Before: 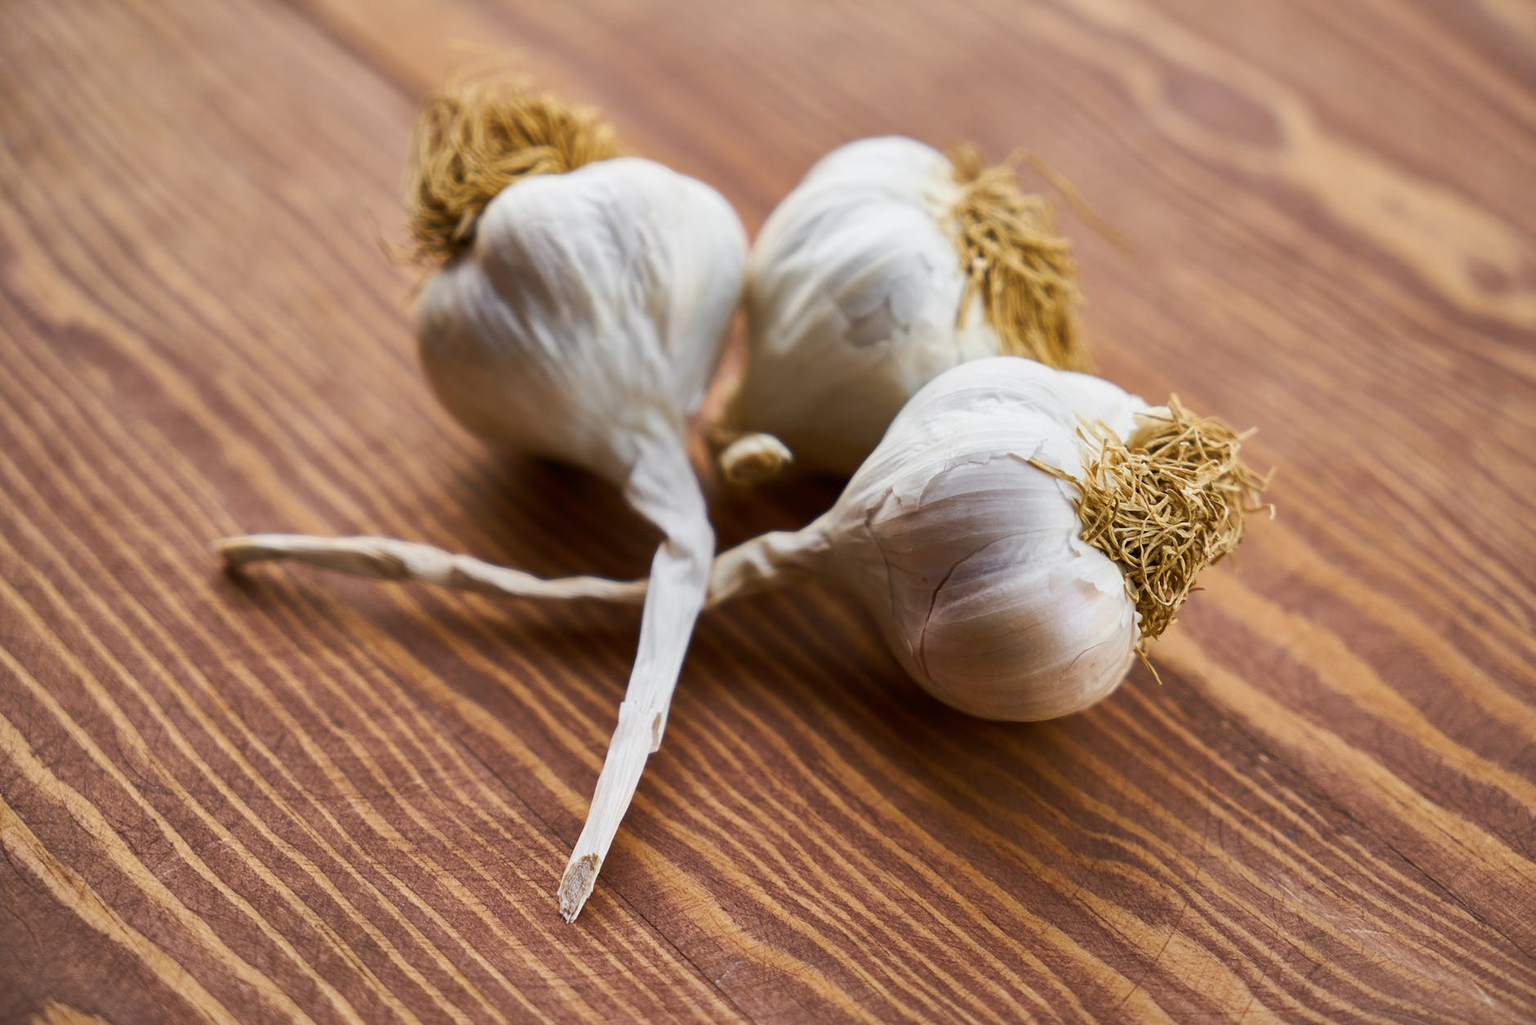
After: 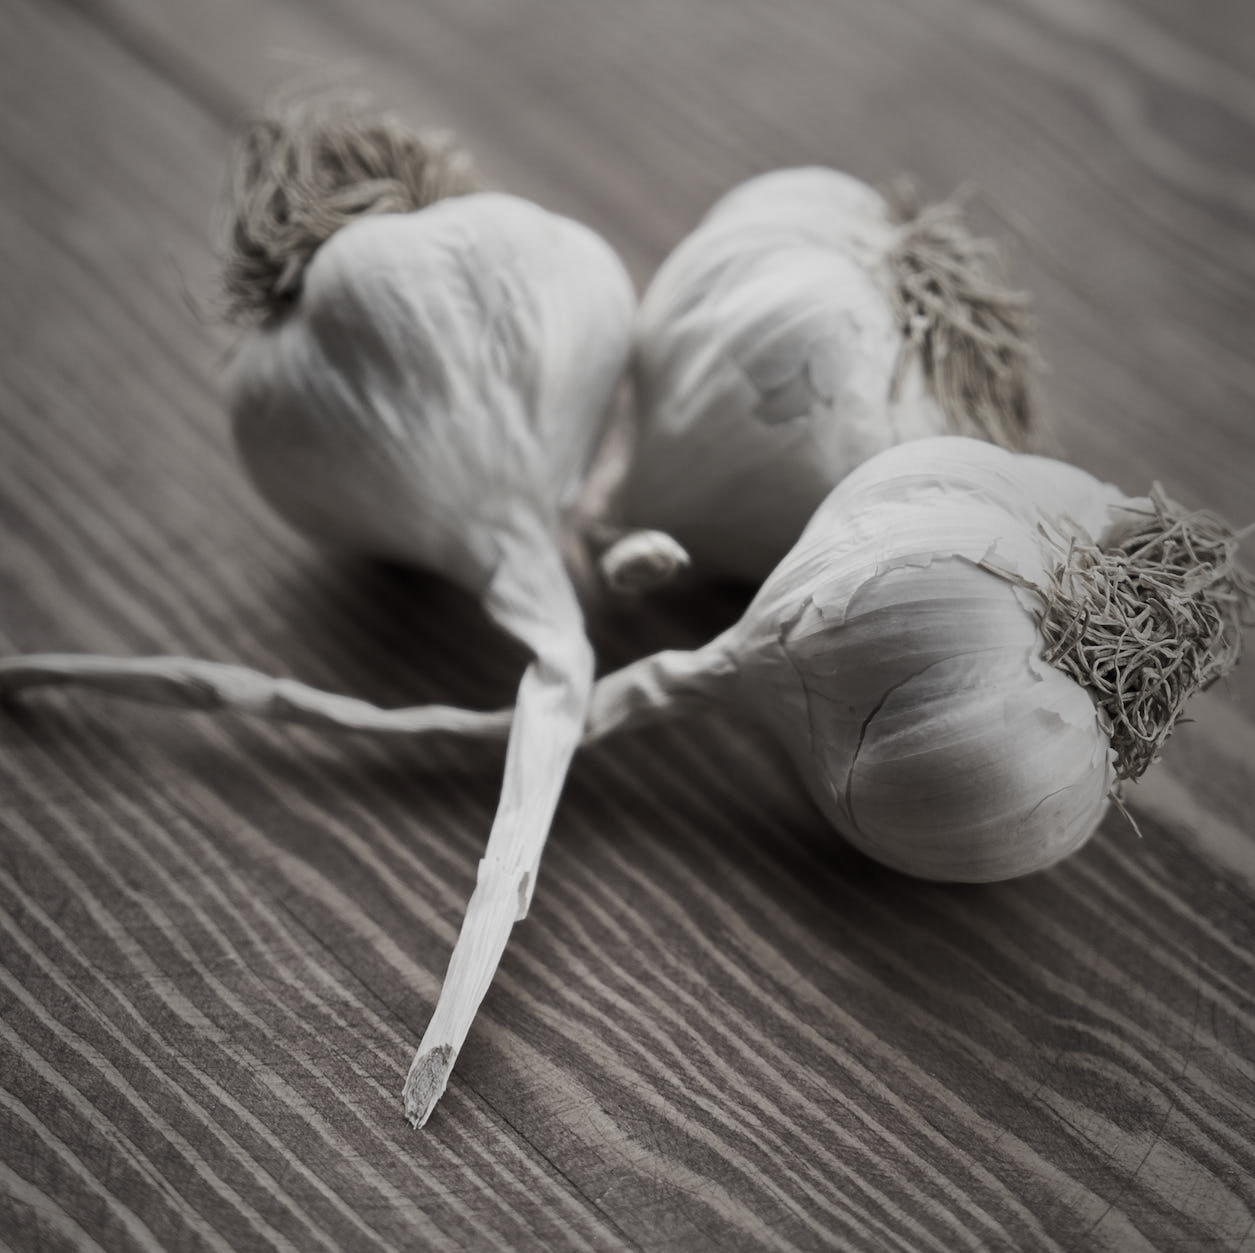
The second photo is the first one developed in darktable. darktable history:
crop and rotate: left 14.938%, right 18.259%
color correction: highlights b* 0.023, saturation 0.145
vignetting: fall-off start 18.57%, fall-off radius 137.73%, brightness -0.635, saturation -0.011, width/height ratio 0.627, shape 0.582
